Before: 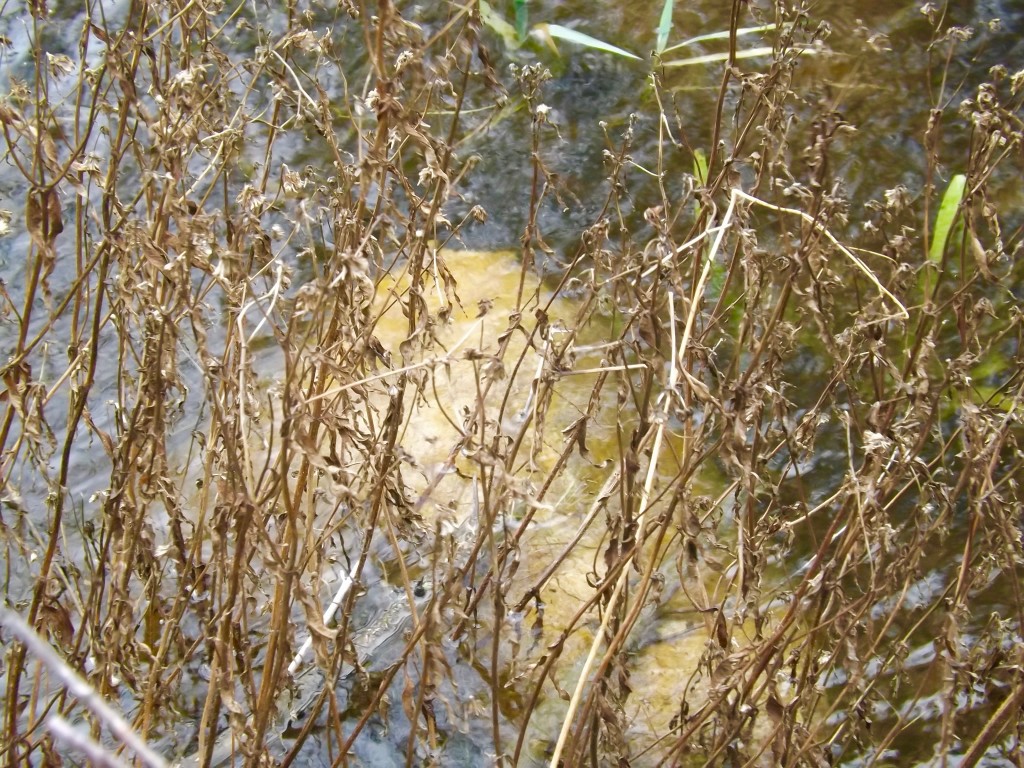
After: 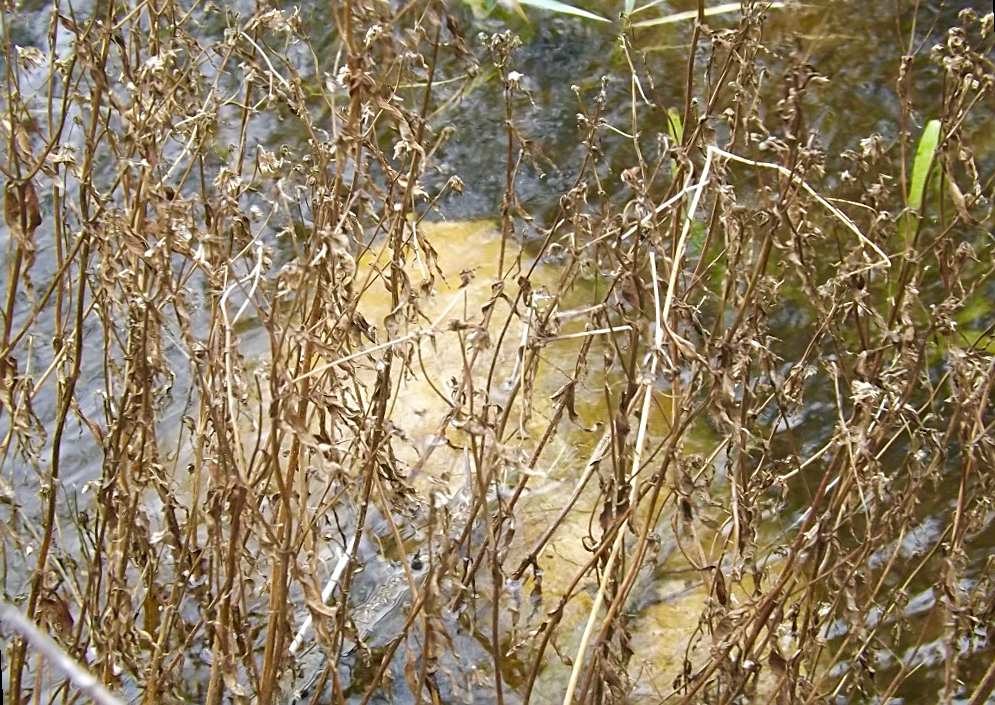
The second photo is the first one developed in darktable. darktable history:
rotate and perspective: rotation -3°, crop left 0.031, crop right 0.968, crop top 0.07, crop bottom 0.93
sharpen: on, module defaults
